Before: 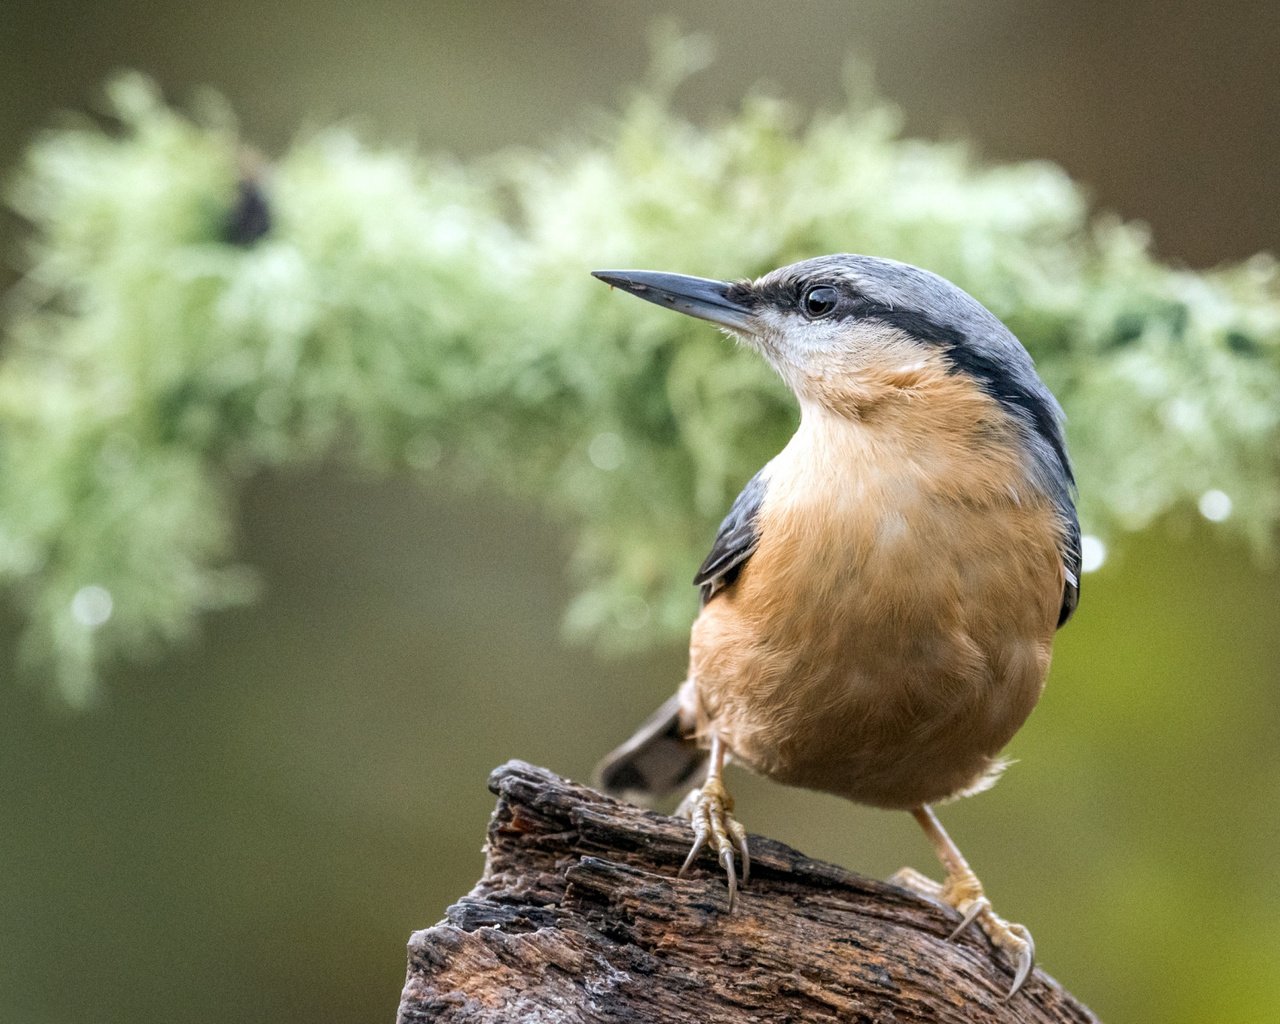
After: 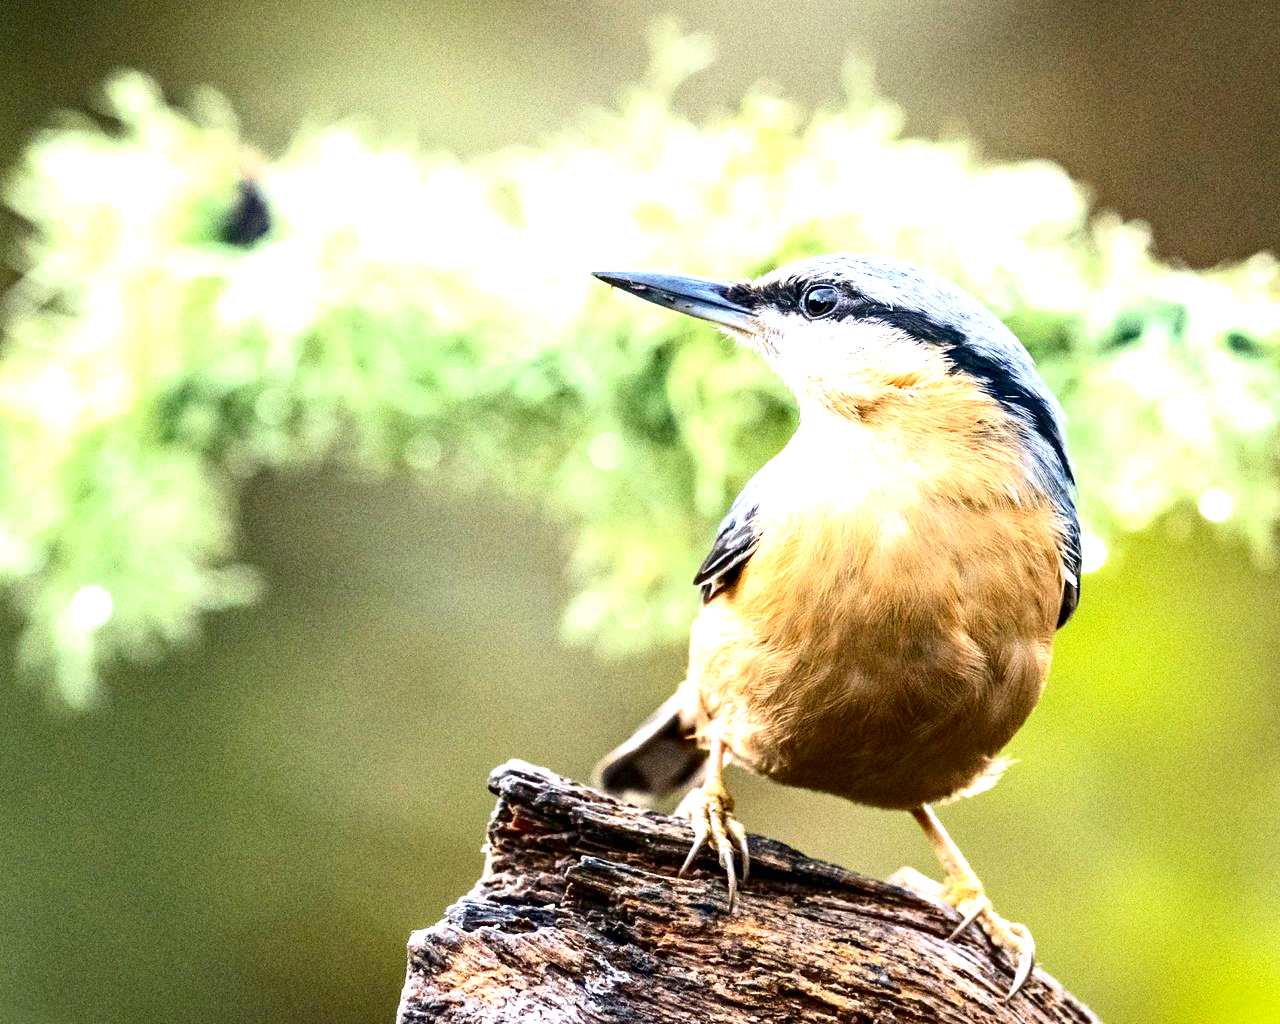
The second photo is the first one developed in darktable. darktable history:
haze removal: compatibility mode true, adaptive false
contrast brightness saturation: contrast 0.242, brightness -0.226, saturation 0.142
exposure: black level correction 0, exposure 1.469 EV, compensate exposure bias true, compensate highlight preservation false
